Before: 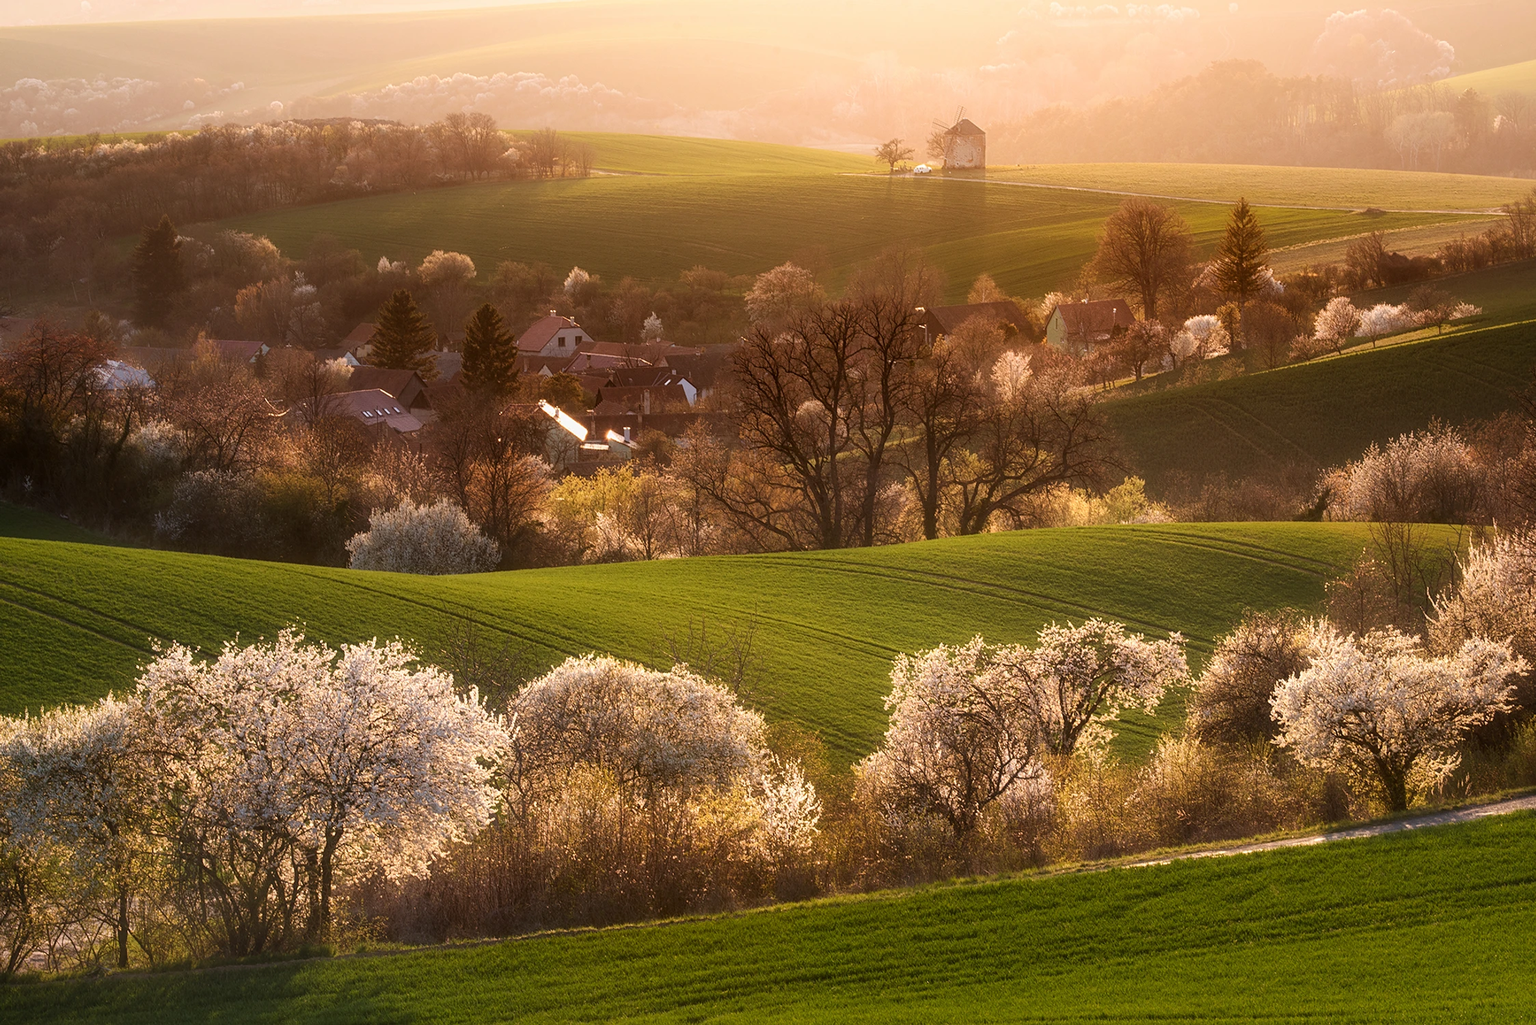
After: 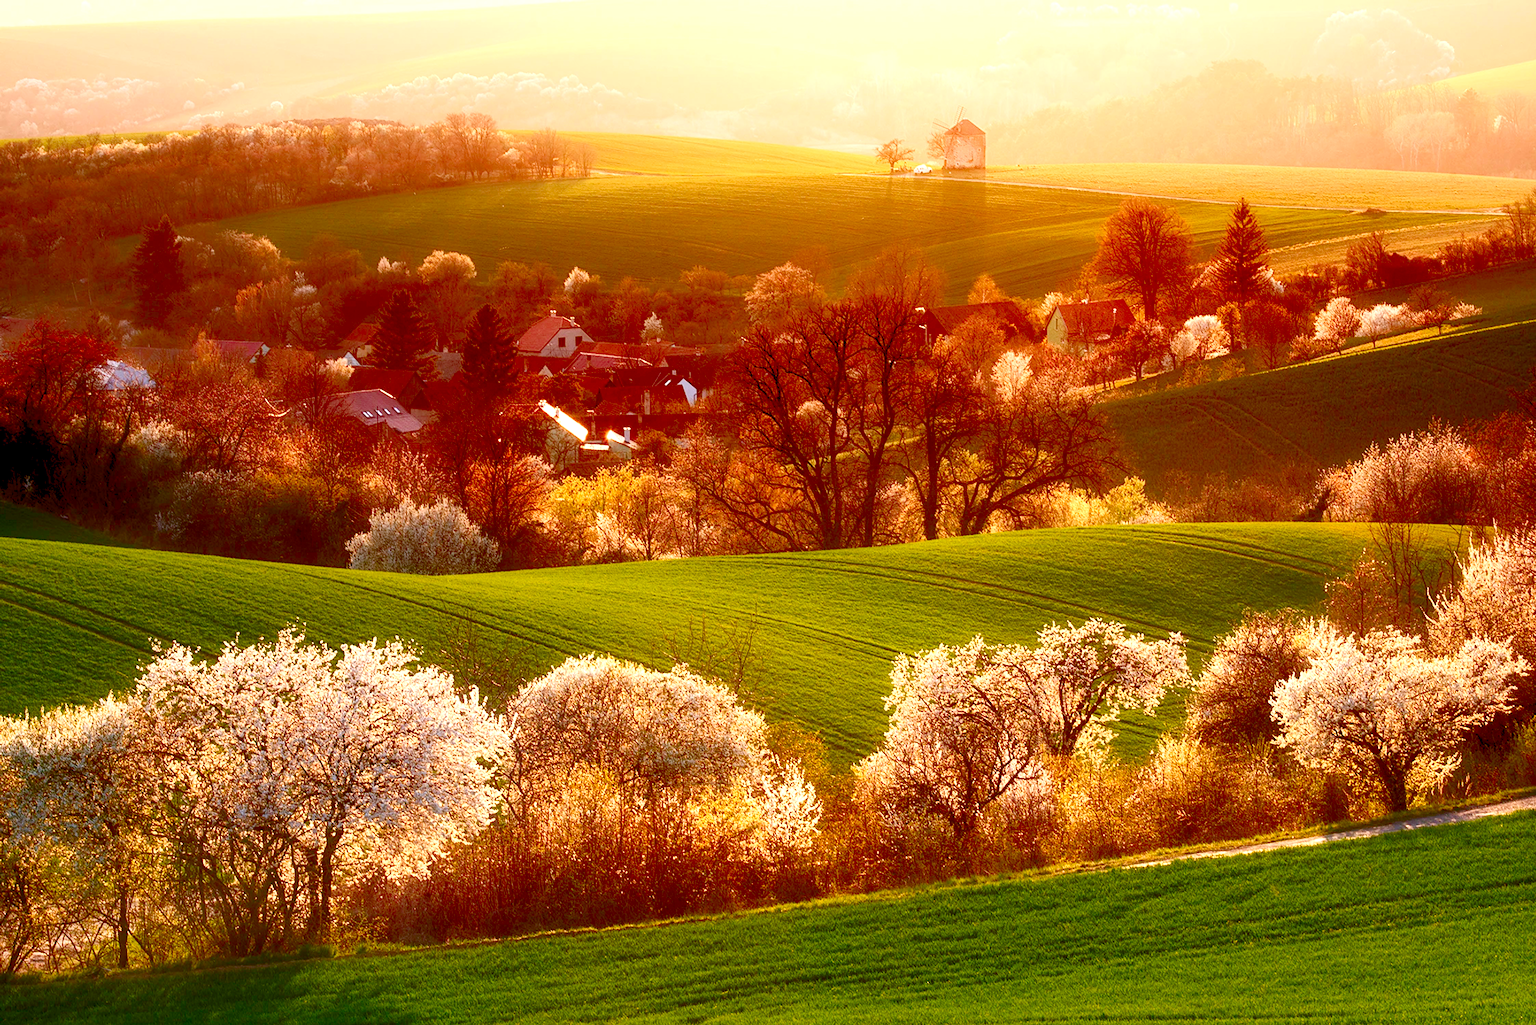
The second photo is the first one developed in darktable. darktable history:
levels: levels [0.008, 0.318, 0.836]
contrast brightness saturation: contrast 0.19, brightness -0.24, saturation 0.11
